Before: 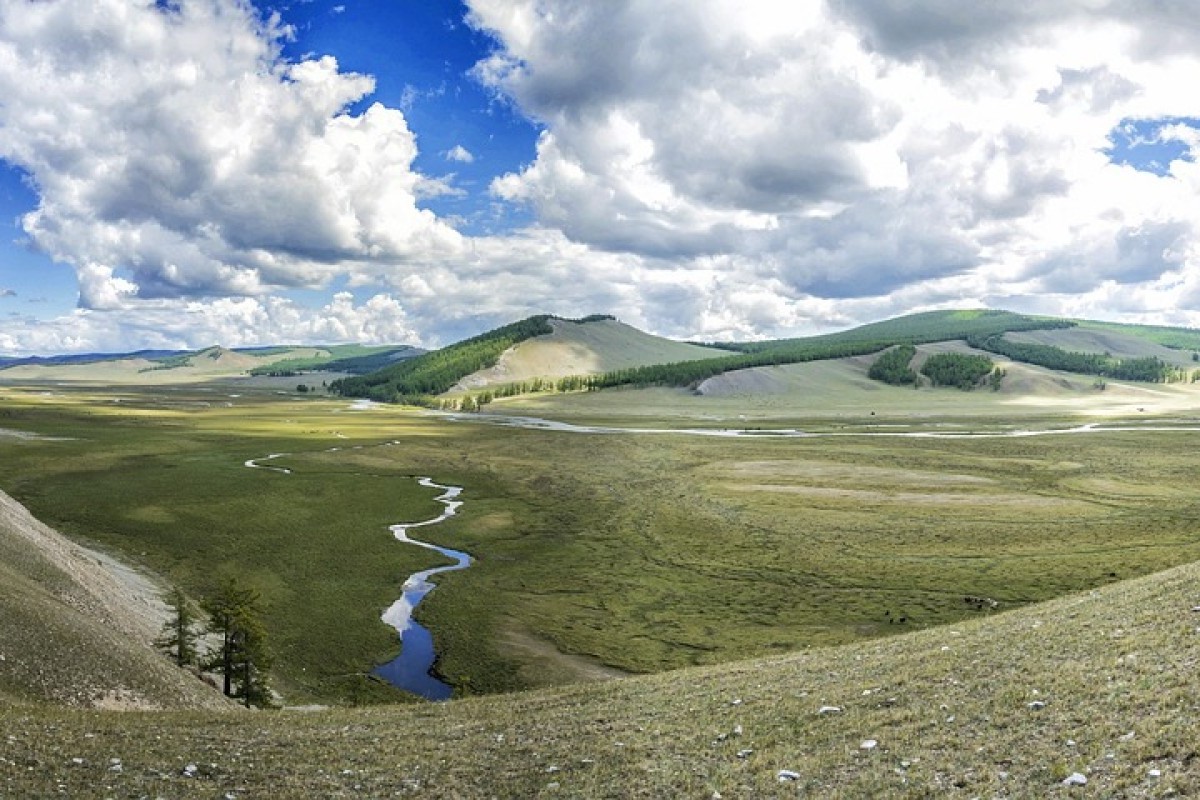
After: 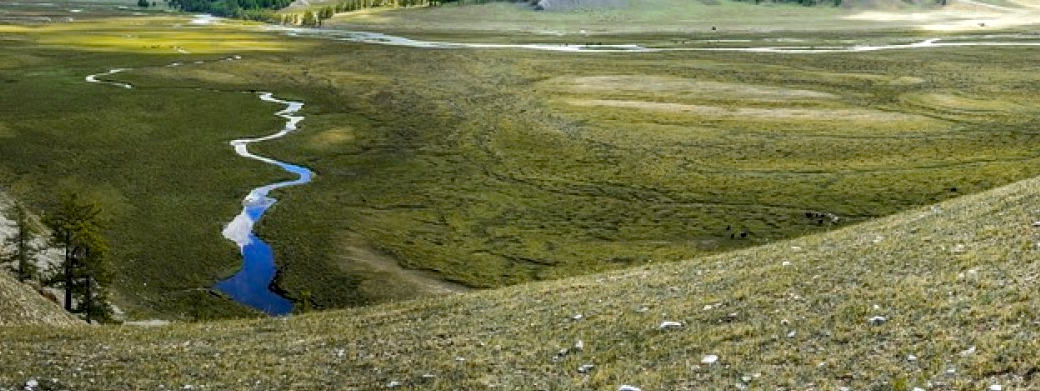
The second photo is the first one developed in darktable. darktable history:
crop and rotate: left 13.306%, top 48.129%, bottom 2.928%
color zones: curves: ch0 [(0.11, 0.396) (0.195, 0.36) (0.25, 0.5) (0.303, 0.412) (0.357, 0.544) (0.75, 0.5) (0.967, 0.328)]; ch1 [(0, 0.468) (0.112, 0.512) (0.202, 0.6) (0.25, 0.5) (0.307, 0.352) (0.357, 0.544) (0.75, 0.5) (0.963, 0.524)]
local contrast: detail 130%
color balance rgb: linear chroma grading › global chroma 15%, perceptual saturation grading › global saturation 30%
